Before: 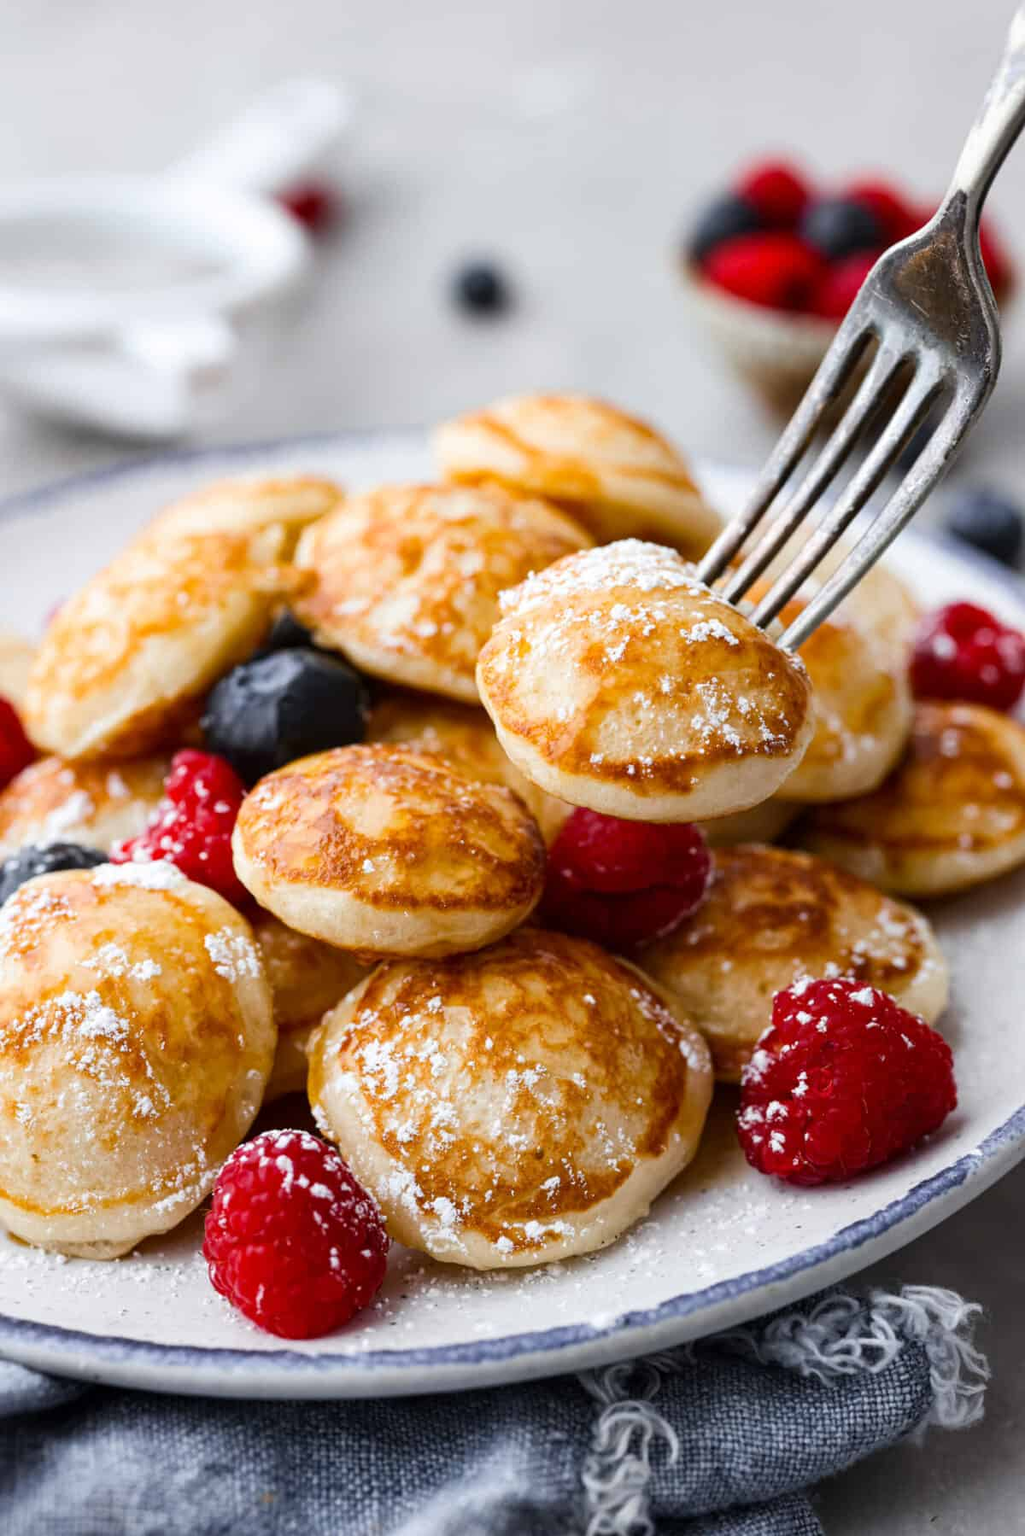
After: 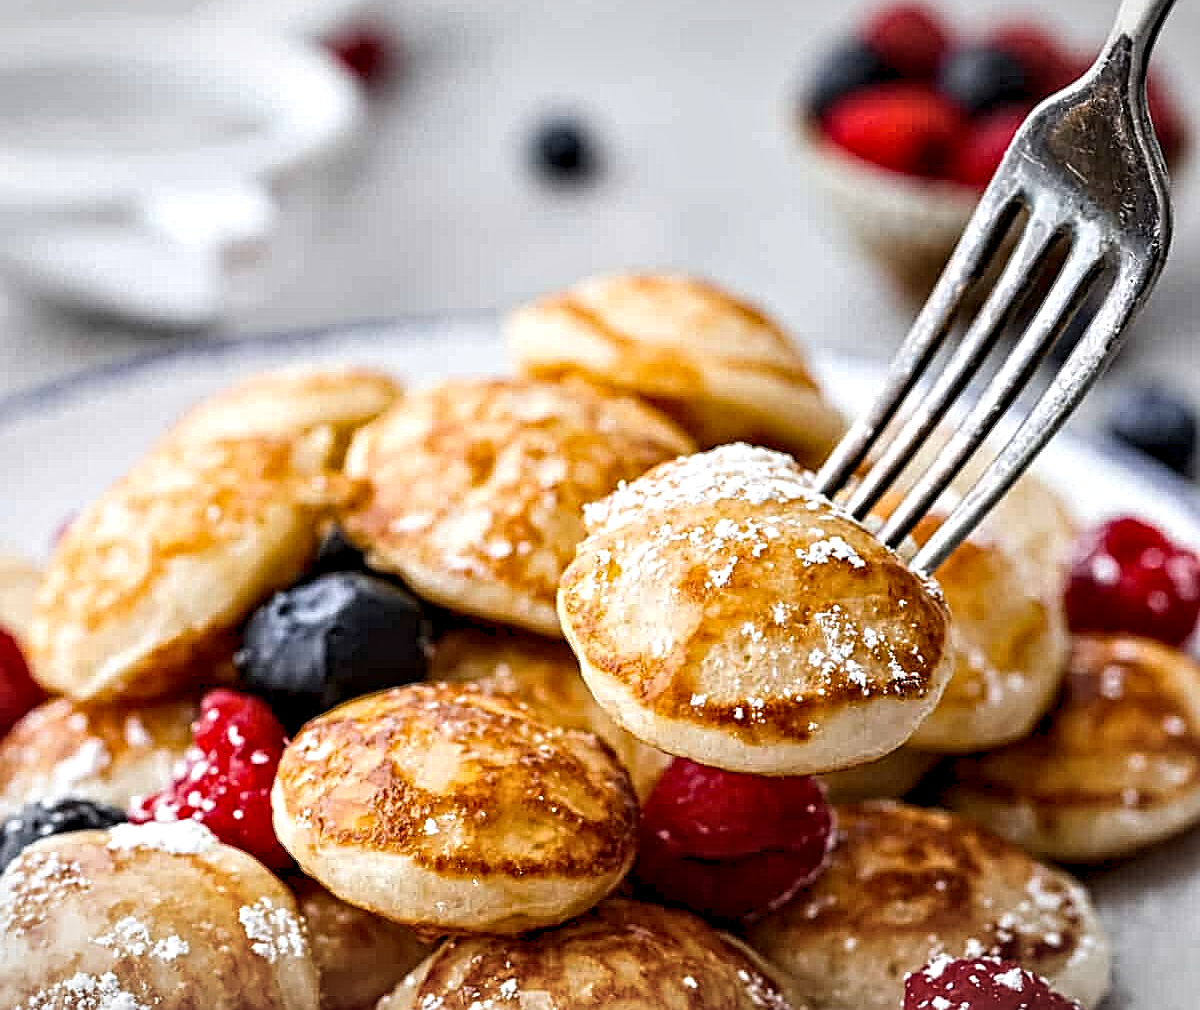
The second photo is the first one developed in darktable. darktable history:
contrast equalizer: y [[0.5, 0.542, 0.583, 0.625, 0.667, 0.708], [0.5 ×6], [0.5 ×6], [0 ×6], [0 ×6]]
sharpen: on, module defaults
crop and rotate: top 10.481%, bottom 33.37%
vignetting: fall-off start 100.77%, brightness -0.273, width/height ratio 1.302, unbound false
levels: black 8.52%, levels [0, 0.492, 0.984]
